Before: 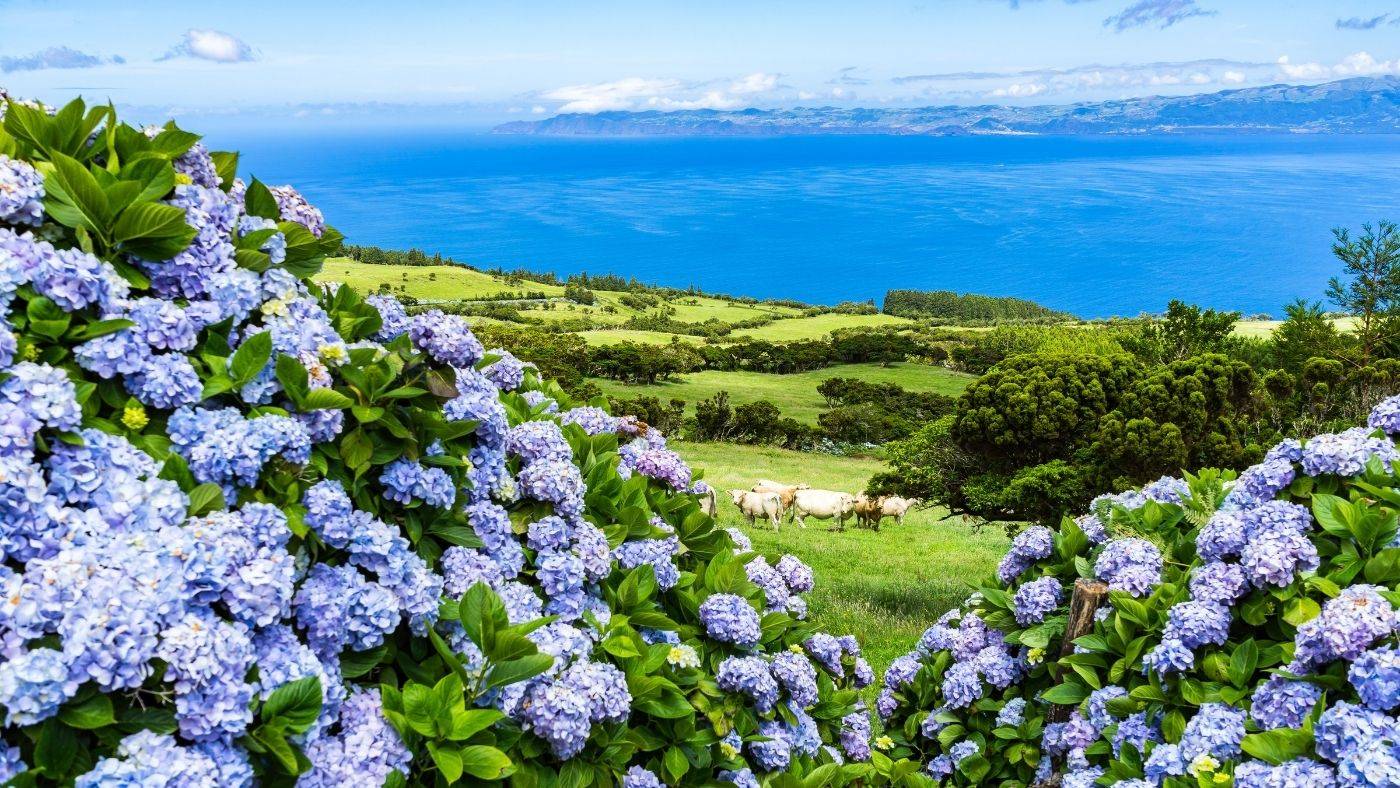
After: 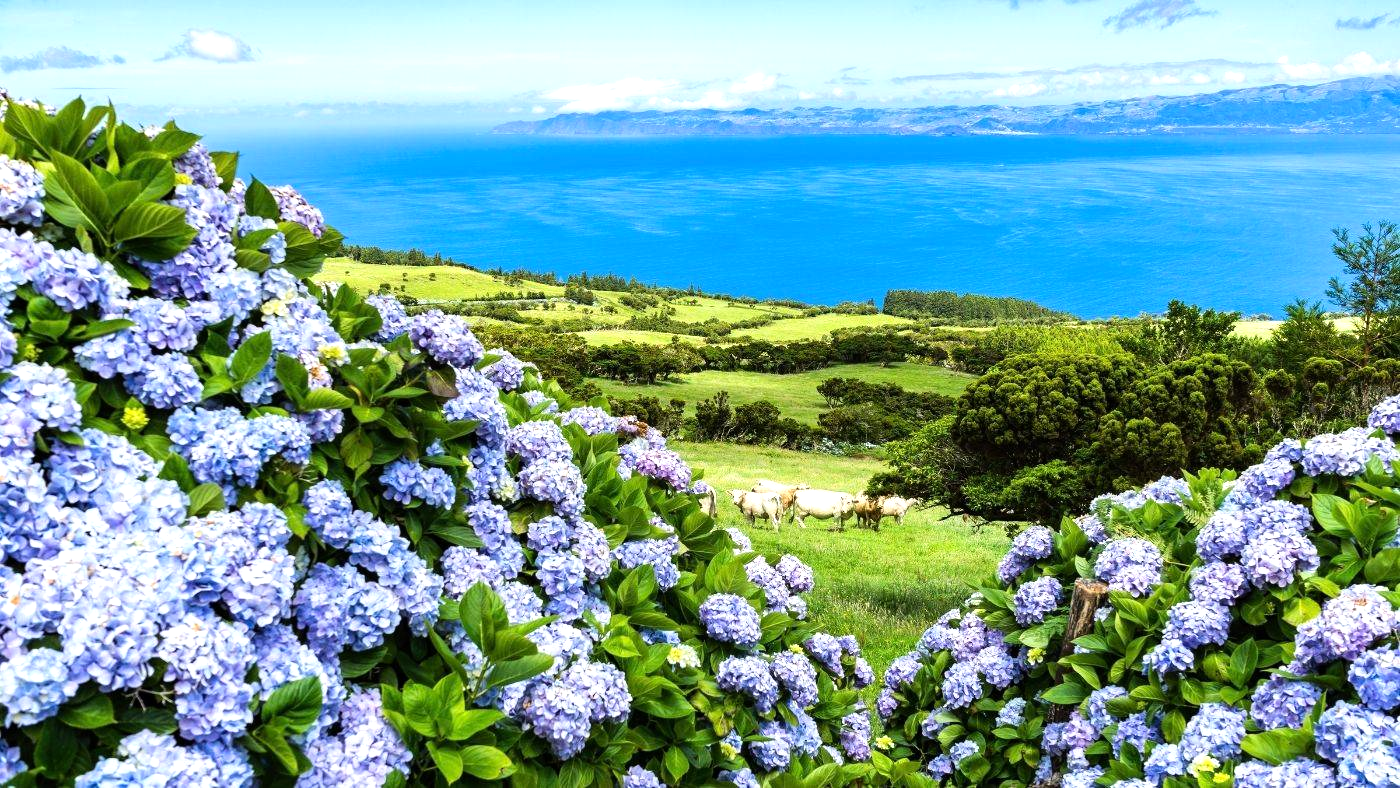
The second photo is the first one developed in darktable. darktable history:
tone equalizer: -8 EV -0.443 EV, -7 EV -0.38 EV, -6 EV -0.312 EV, -5 EV -0.187 EV, -3 EV 0.219 EV, -2 EV 0.346 EV, -1 EV 0.405 EV, +0 EV 0.393 EV, luminance estimator HSV value / RGB max
